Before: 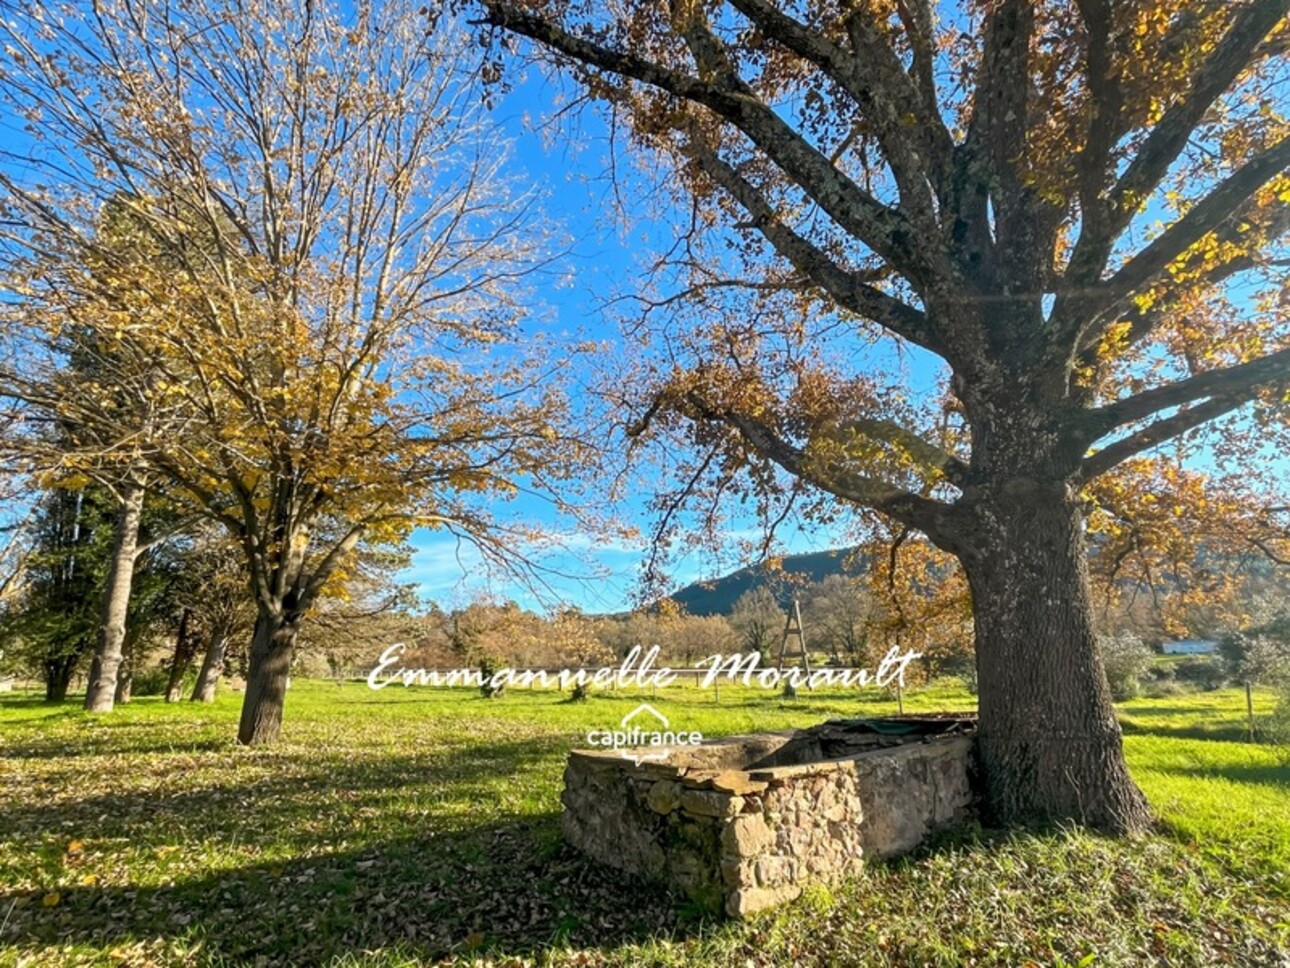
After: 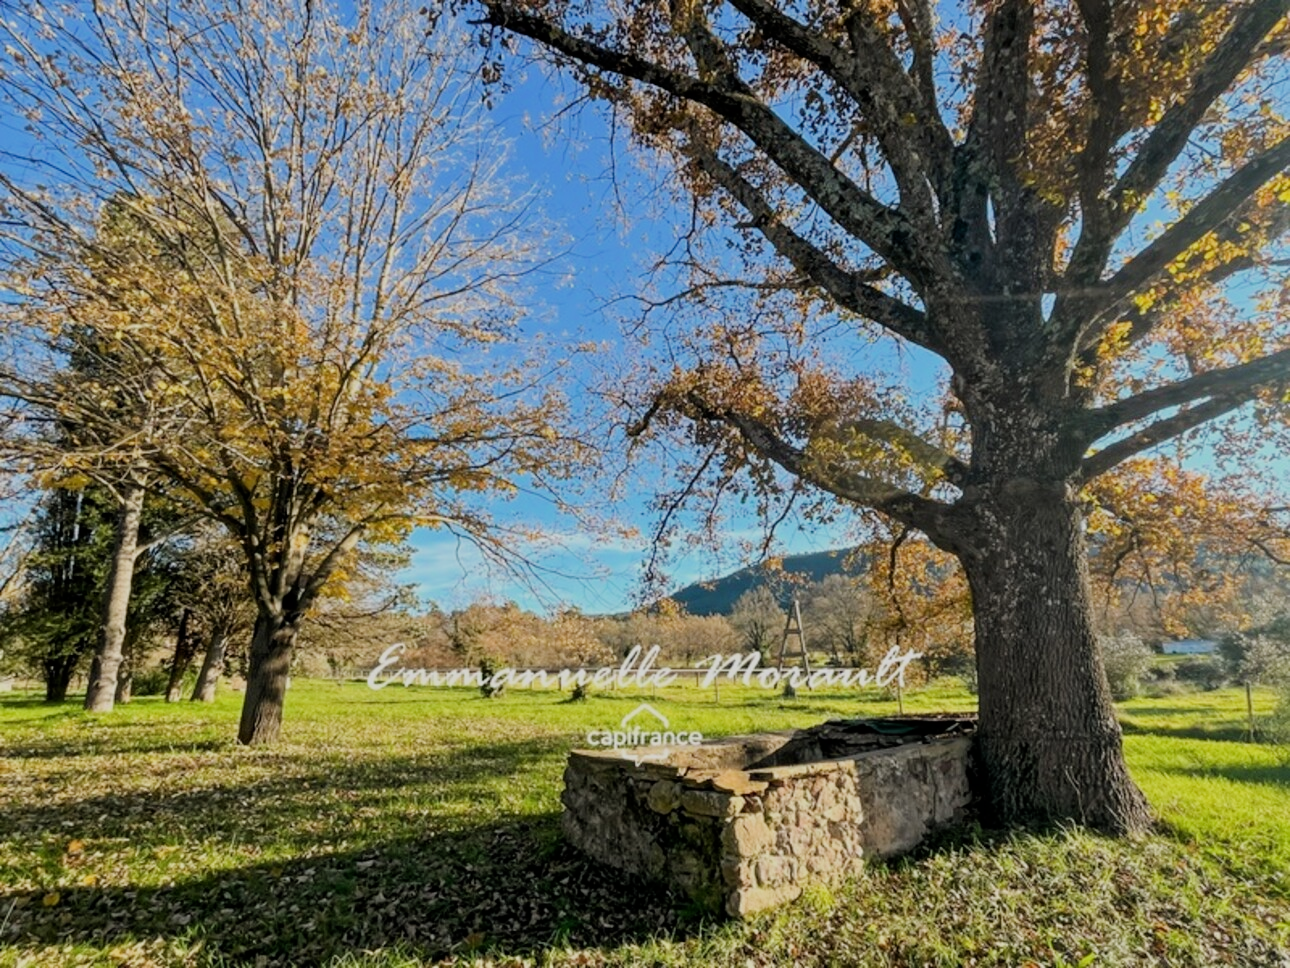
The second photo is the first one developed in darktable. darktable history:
color correction: highlights a* -0.182, highlights b* -0.124
filmic rgb: black relative exposure -7.65 EV, white relative exposure 4.56 EV, hardness 3.61
